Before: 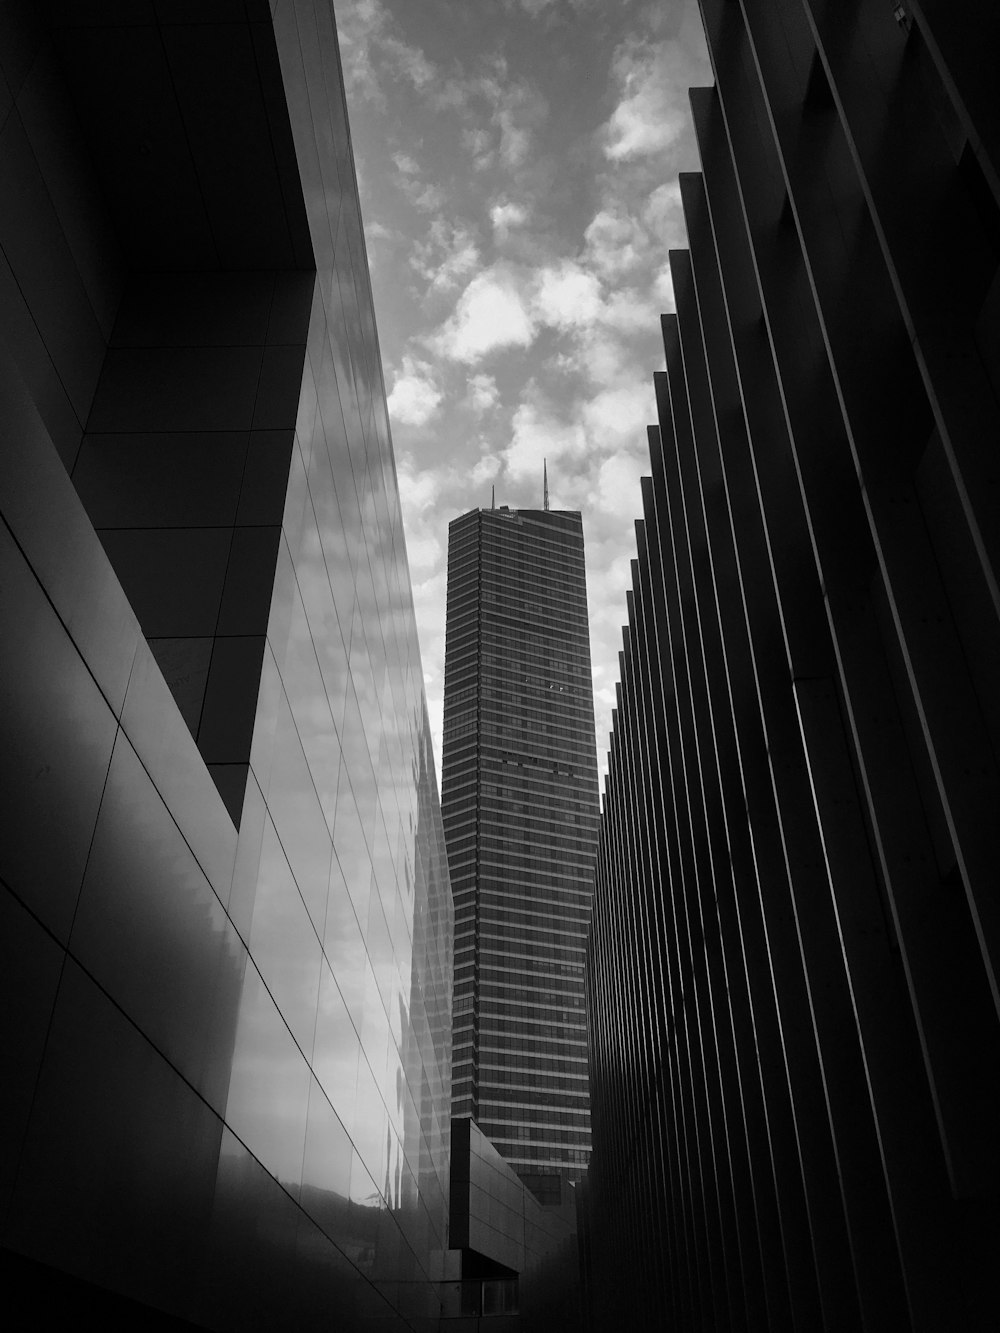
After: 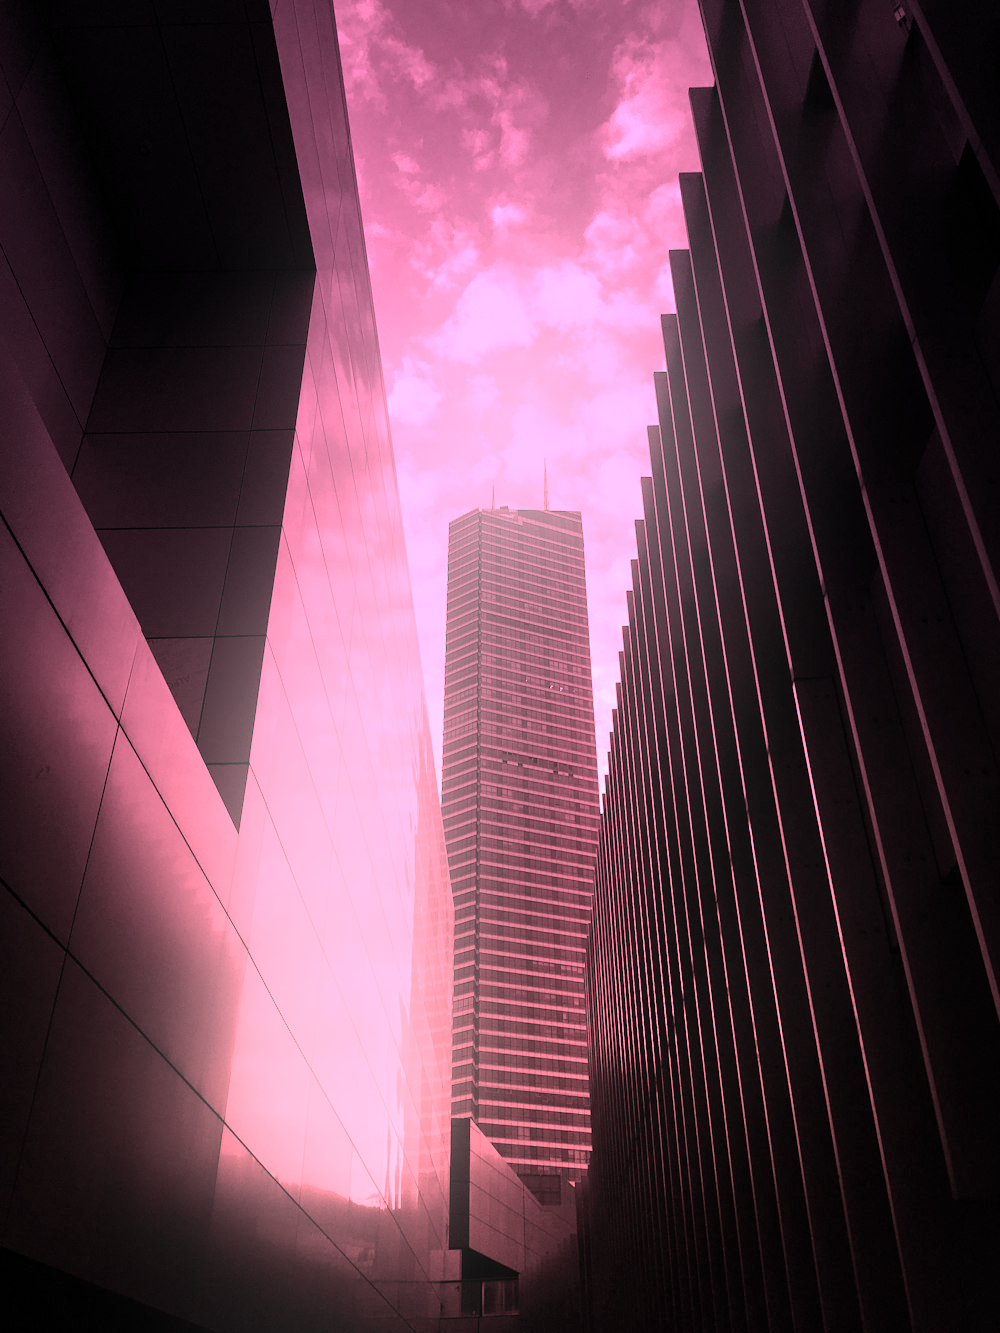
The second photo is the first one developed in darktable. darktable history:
white balance: red 2.207, blue 1.293
color contrast: green-magenta contrast 0.85, blue-yellow contrast 1.25, unbound 0
graduated density: hue 238.83°, saturation 50%
bloom: on, module defaults
